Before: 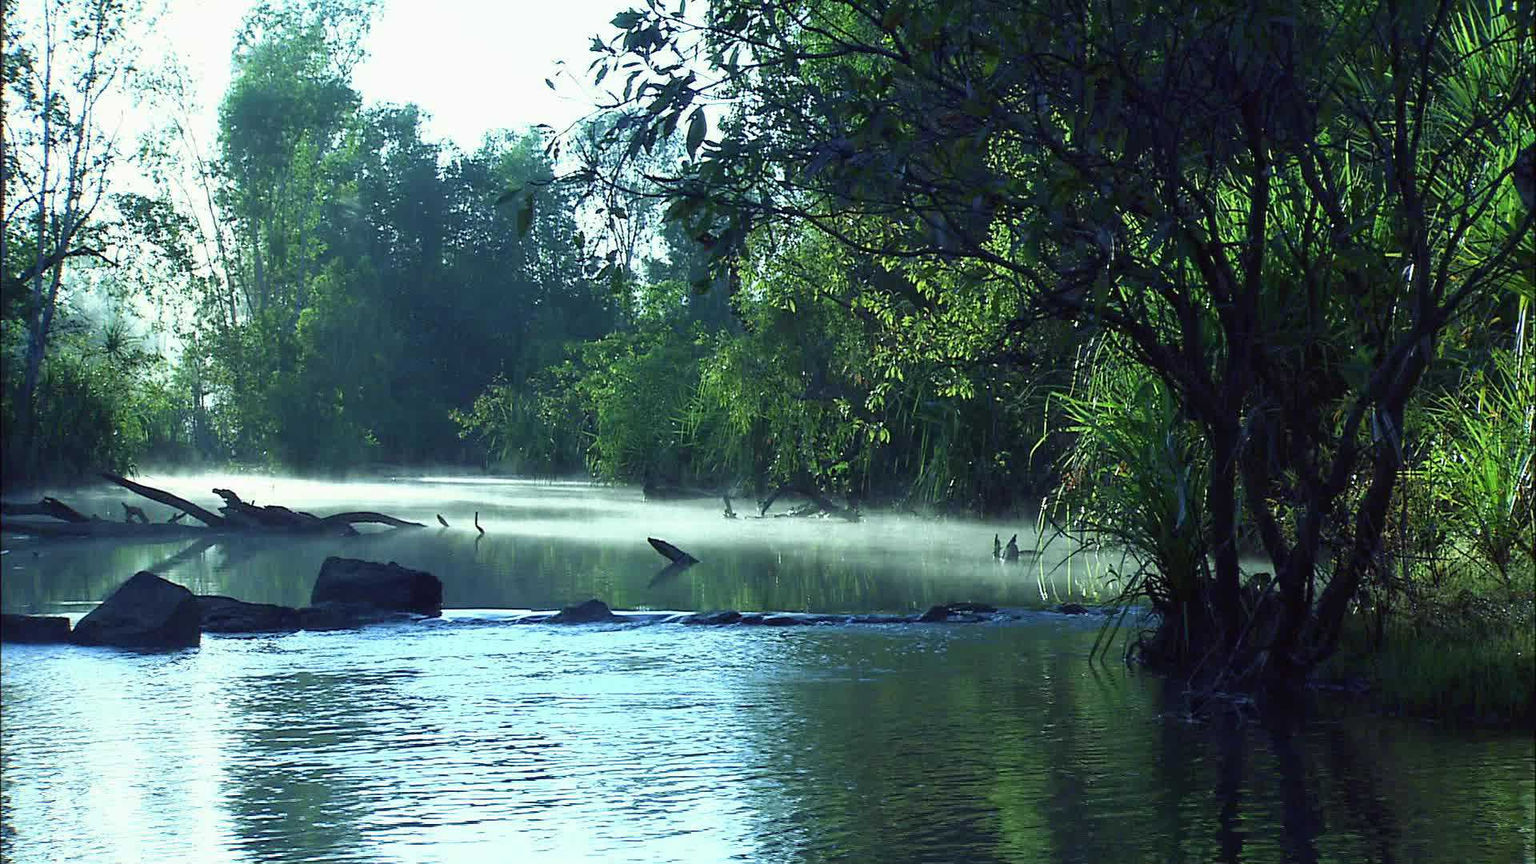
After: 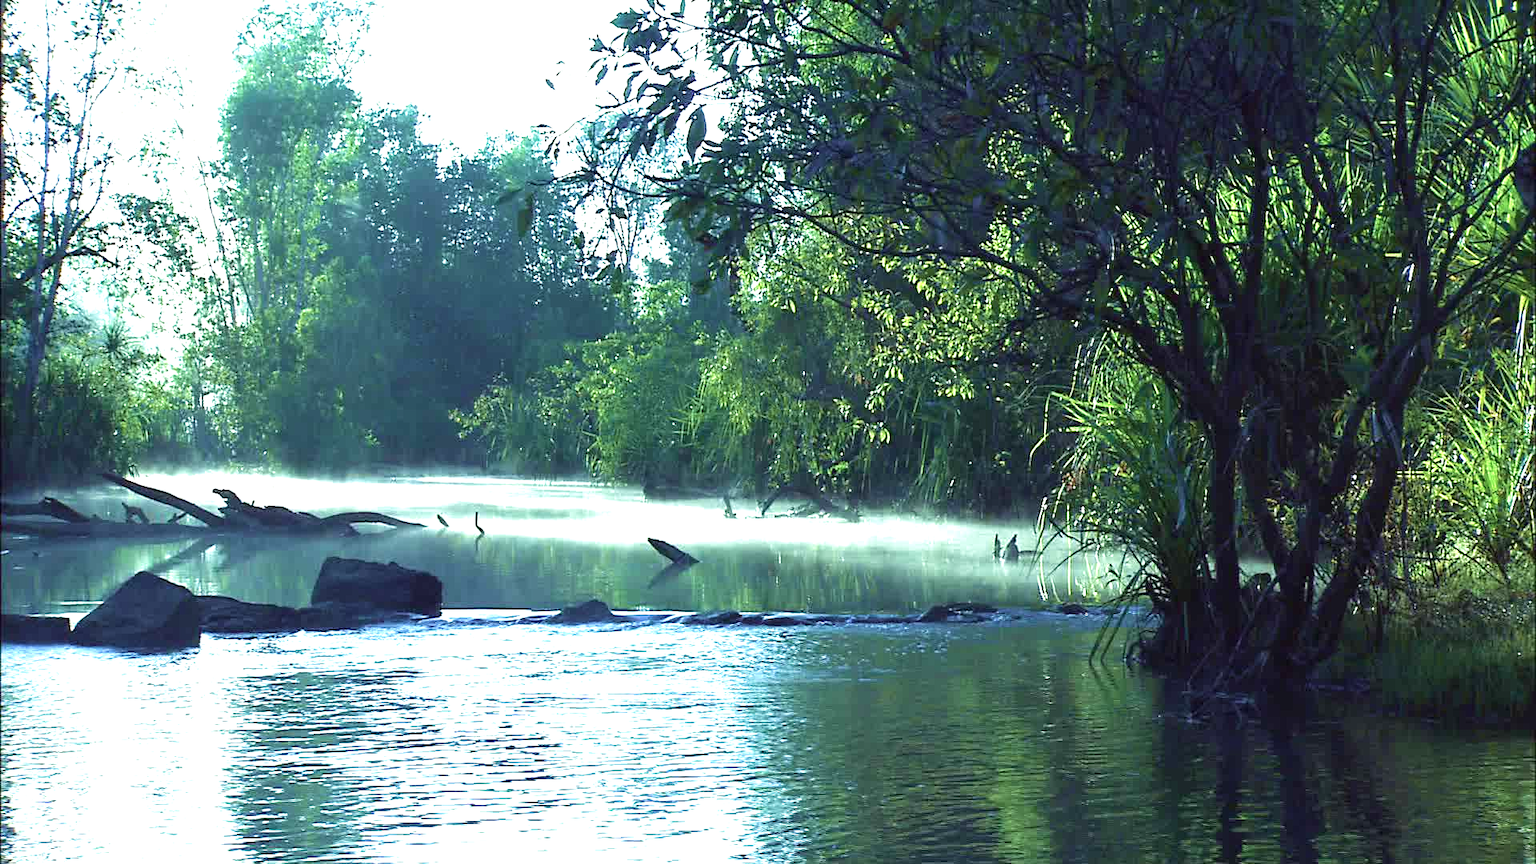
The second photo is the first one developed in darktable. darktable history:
exposure: exposure 0.999 EV, compensate highlight preservation false
velvia: on, module defaults
color correction: saturation 0.85
